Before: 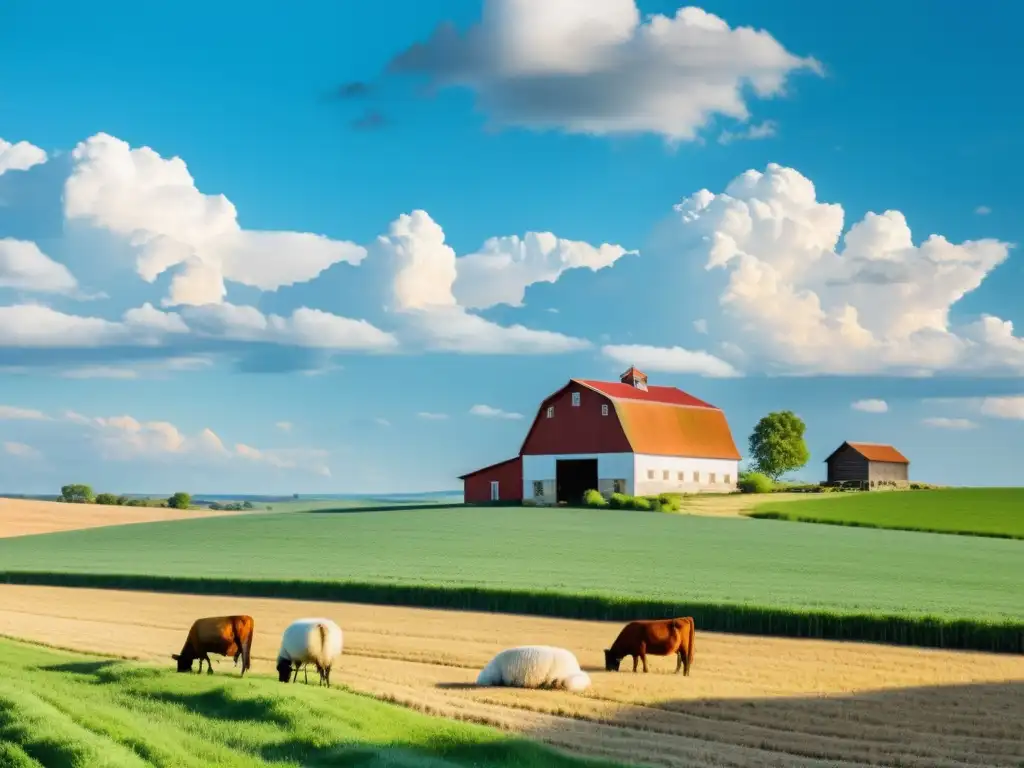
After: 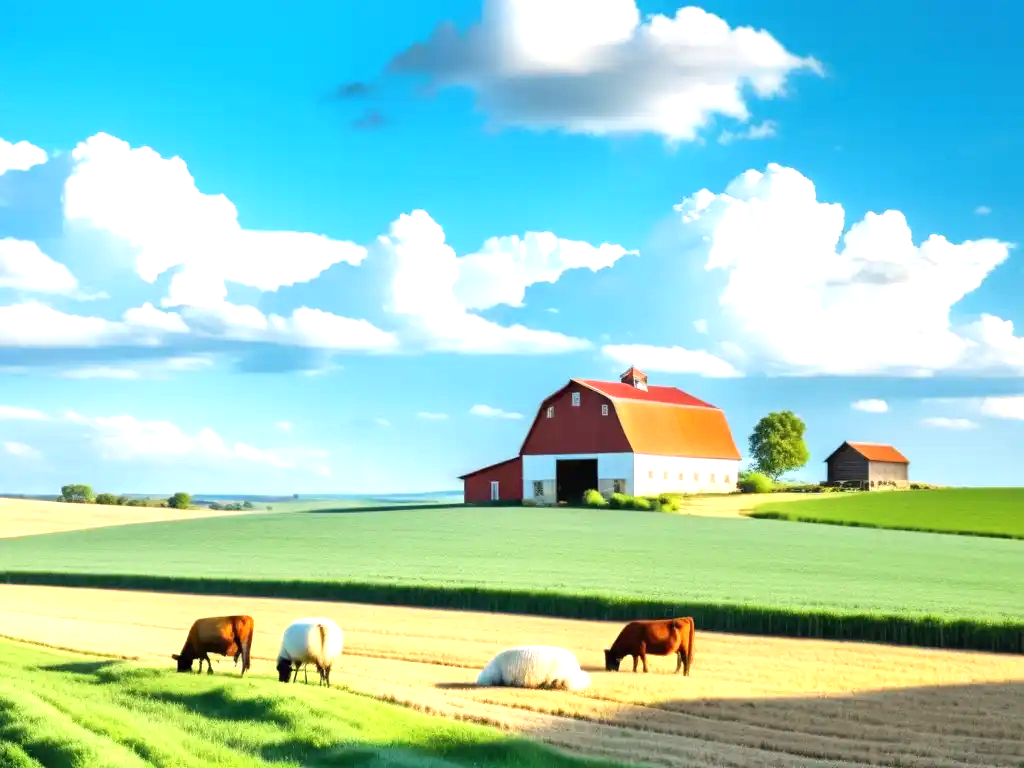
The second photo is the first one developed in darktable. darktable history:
exposure: exposure 0.918 EV, compensate exposure bias true, compensate highlight preservation false
